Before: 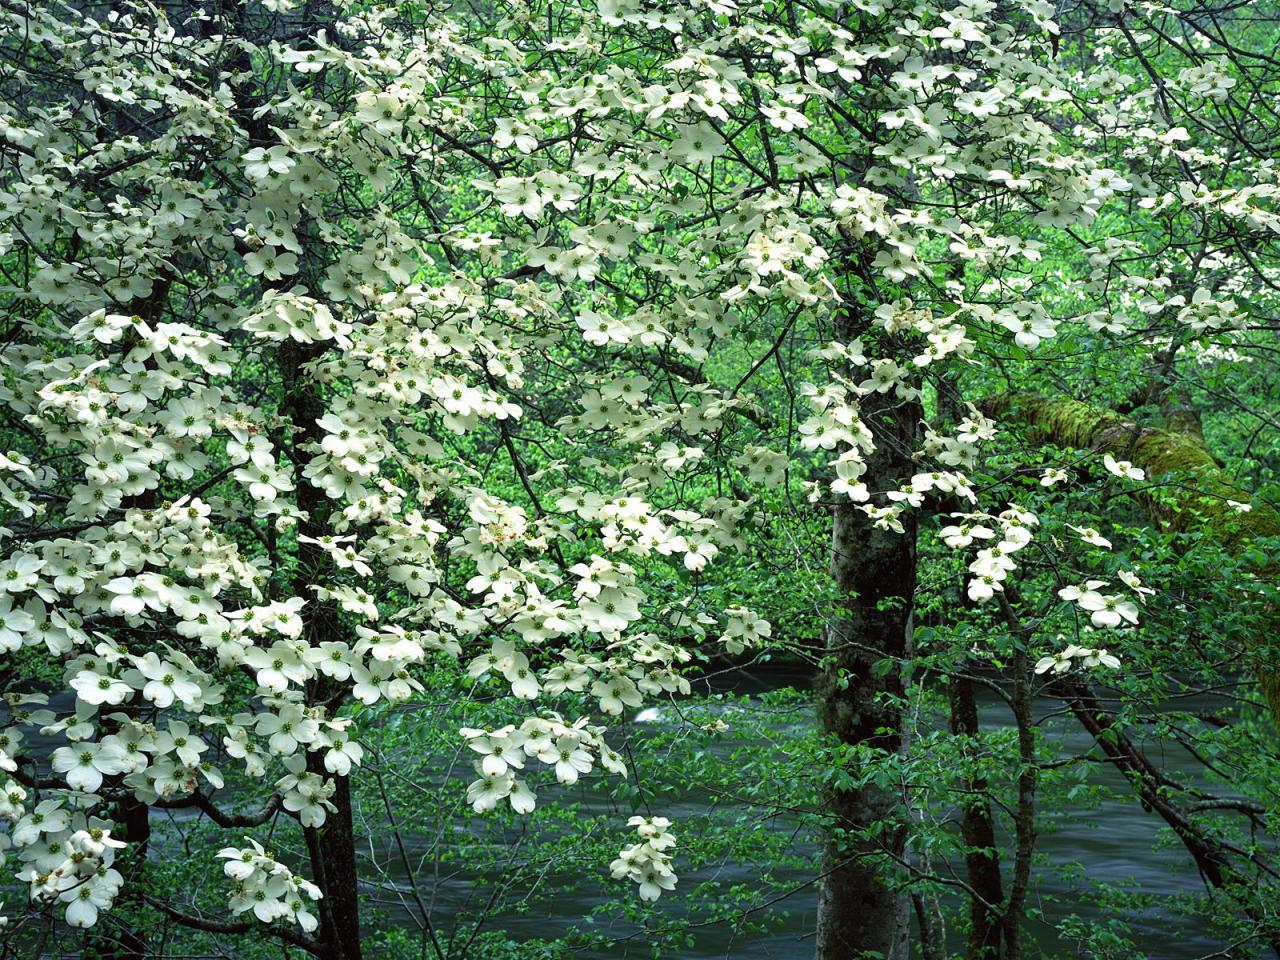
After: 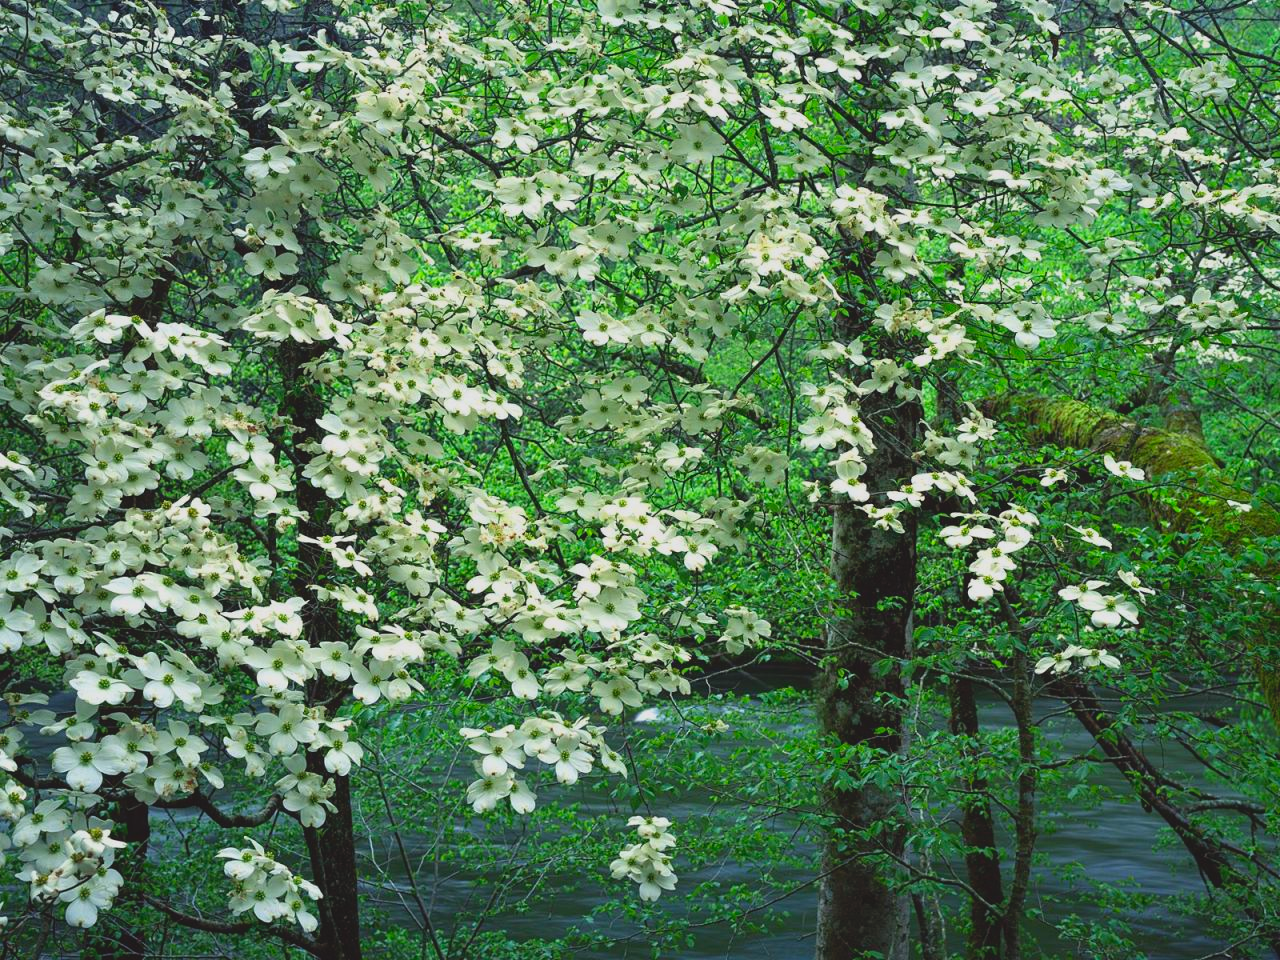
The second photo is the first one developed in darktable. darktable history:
contrast brightness saturation: contrast -0.178, saturation 0.185
